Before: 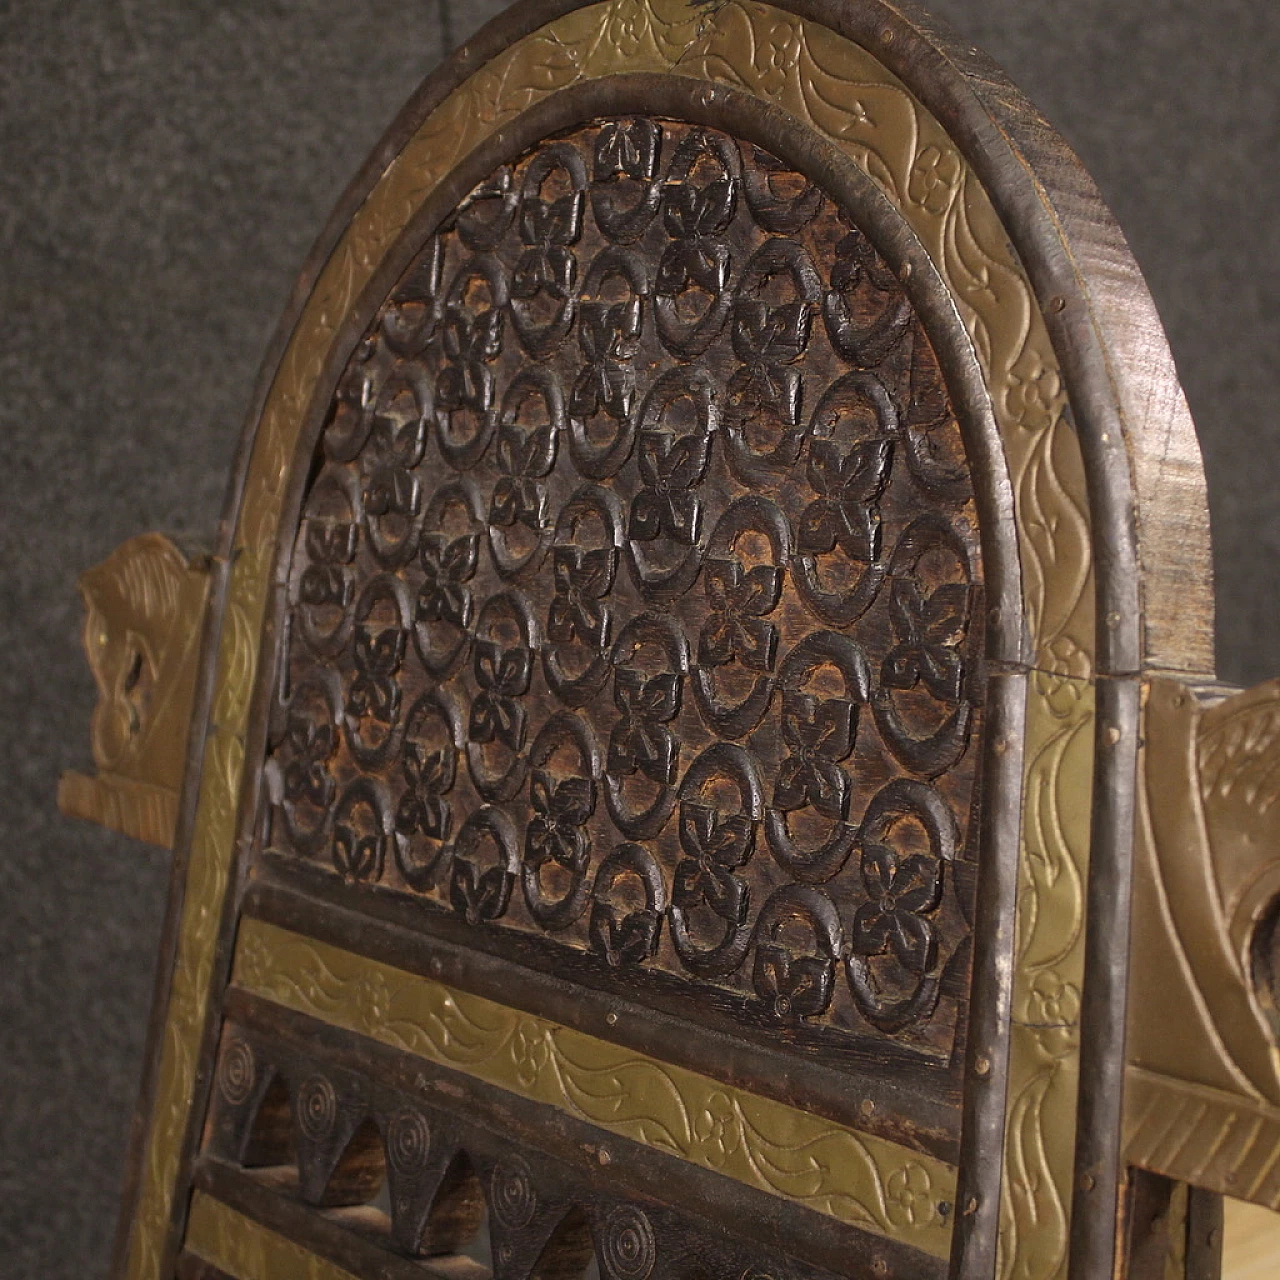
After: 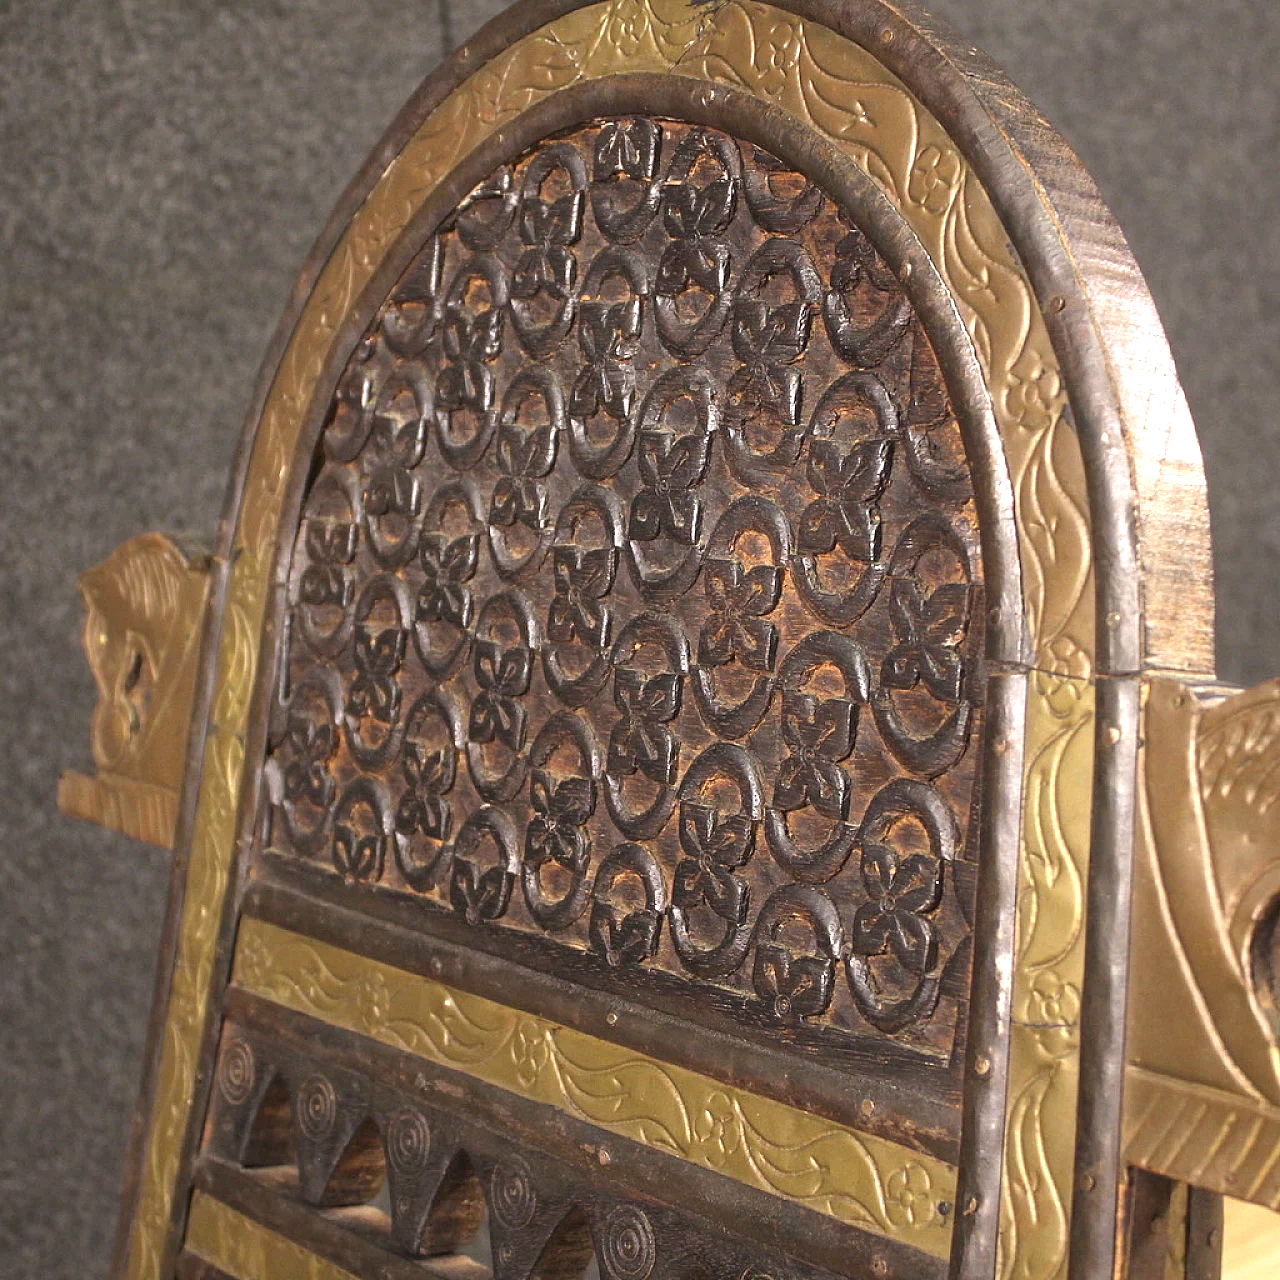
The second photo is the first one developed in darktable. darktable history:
color zones: curves: ch0 [(0.068, 0.464) (0.25, 0.5) (0.48, 0.508) (0.75, 0.536) (0.886, 0.476) (0.967, 0.456)]; ch1 [(0.066, 0.456) (0.25, 0.5) (0.616, 0.508) (0.746, 0.56) (0.934, 0.444)]
exposure: exposure 1.204 EV, compensate highlight preservation false
